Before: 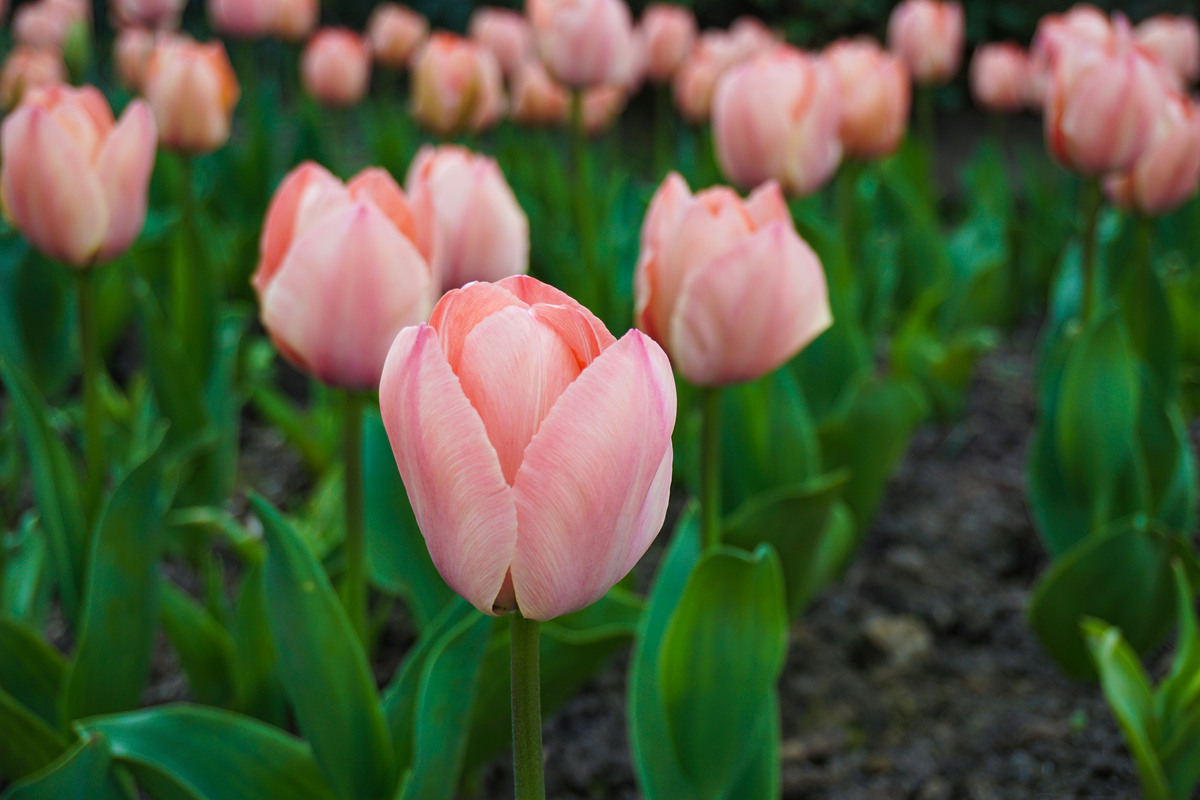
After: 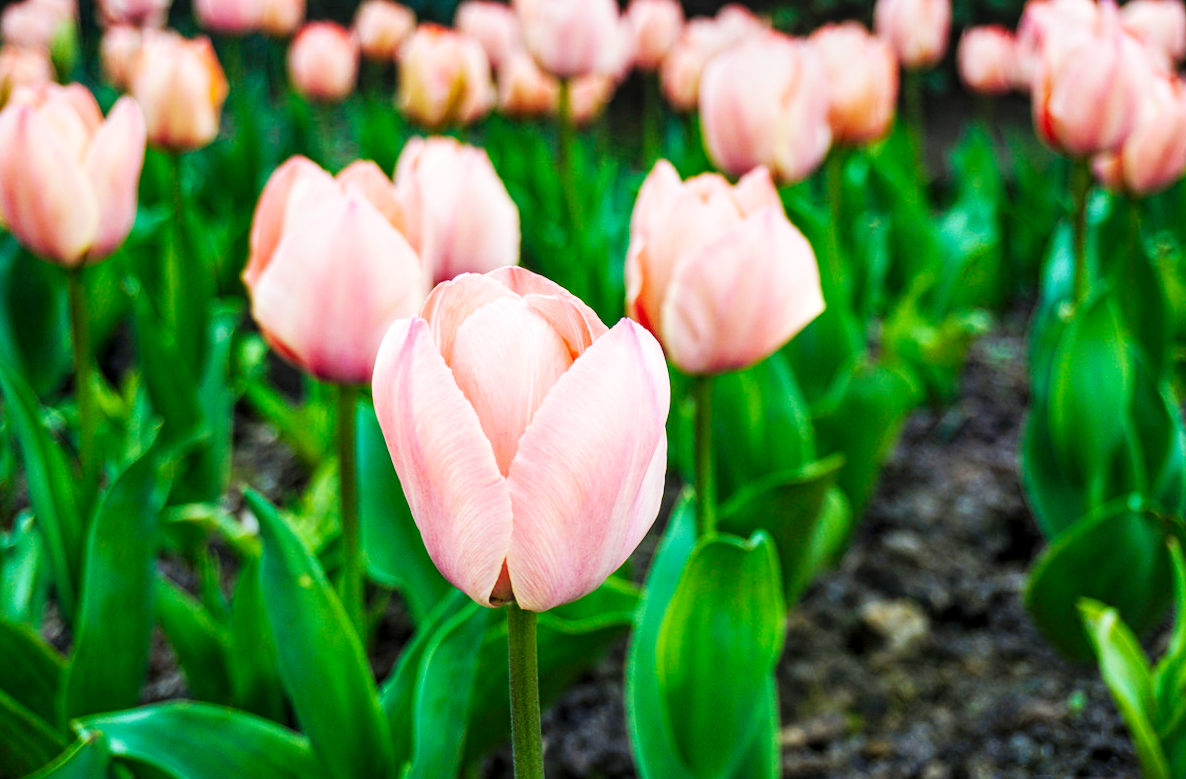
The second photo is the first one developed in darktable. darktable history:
base curve: curves: ch0 [(0, 0.003) (0.001, 0.002) (0.006, 0.004) (0.02, 0.022) (0.048, 0.086) (0.094, 0.234) (0.162, 0.431) (0.258, 0.629) (0.385, 0.8) (0.548, 0.918) (0.751, 0.988) (1, 1)], preserve colors none
exposure: compensate highlight preservation false
local contrast: on, module defaults
rotate and perspective: rotation -1°, crop left 0.011, crop right 0.989, crop top 0.025, crop bottom 0.975
